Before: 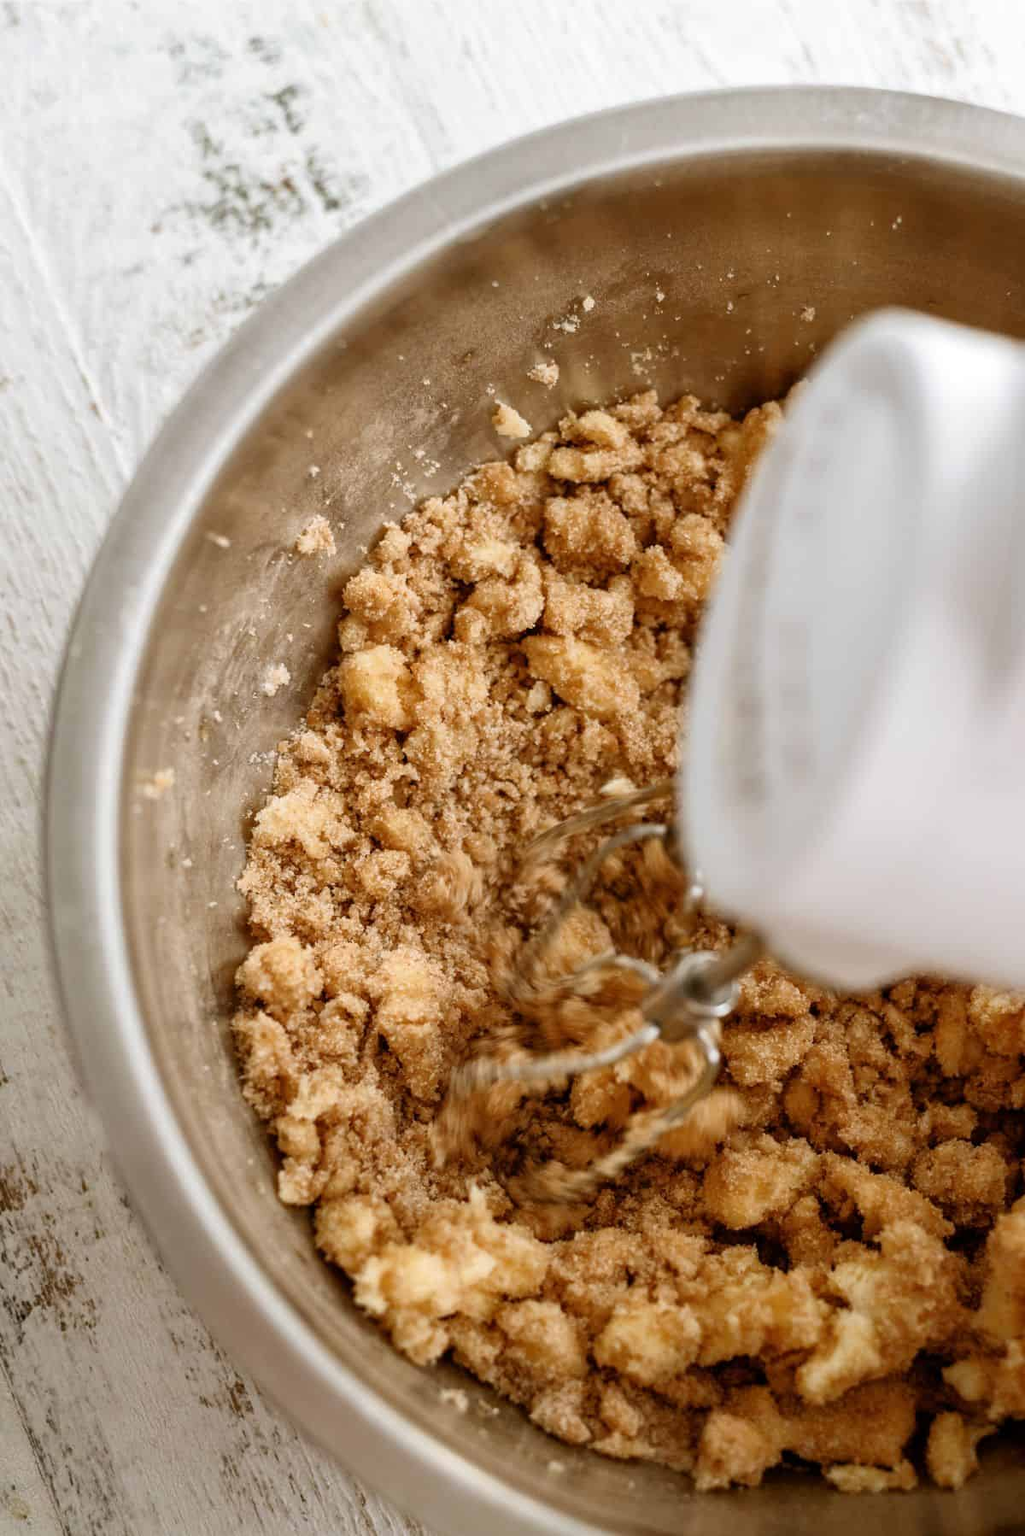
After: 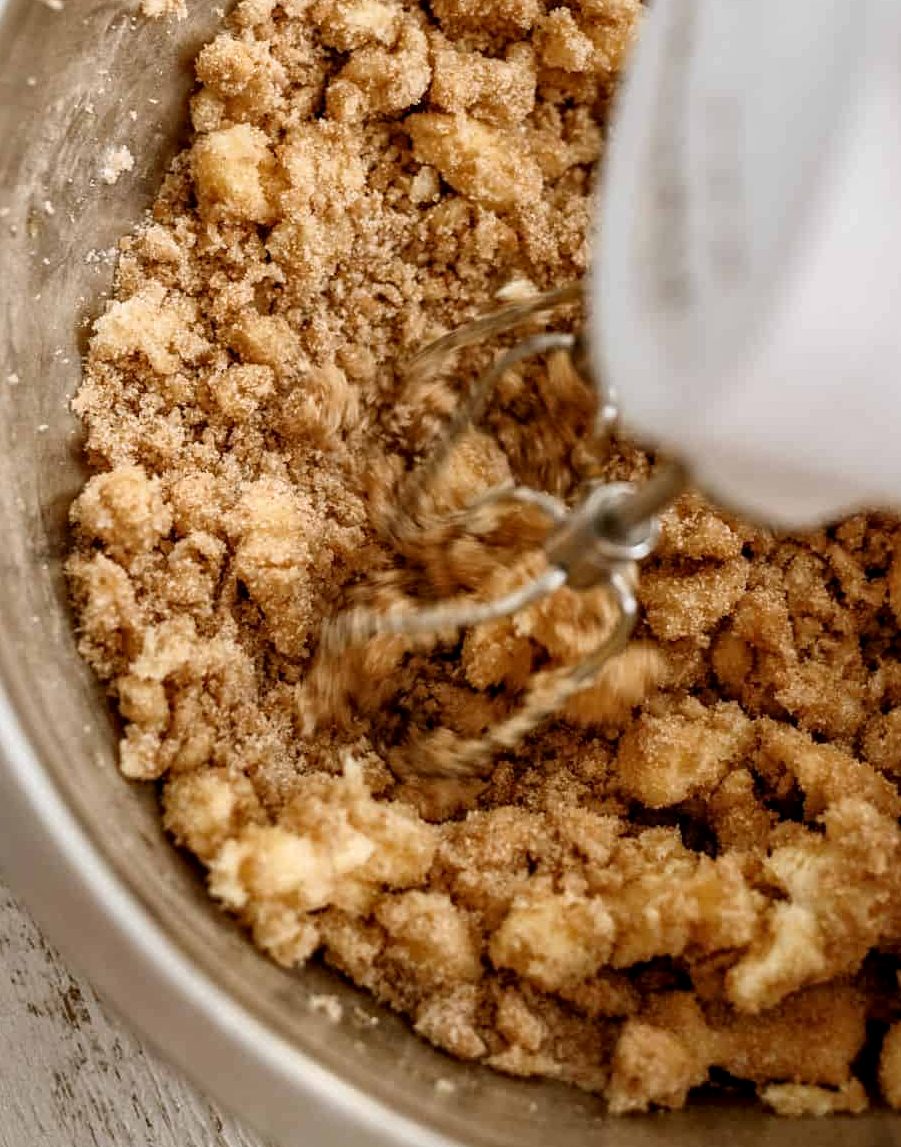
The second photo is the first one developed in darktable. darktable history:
crop and rotate: left 17.235%, top 35.201%, right 7.611%, bottom 0.958%
local contrast: on, module defaults
sharpen: amount 0.21
